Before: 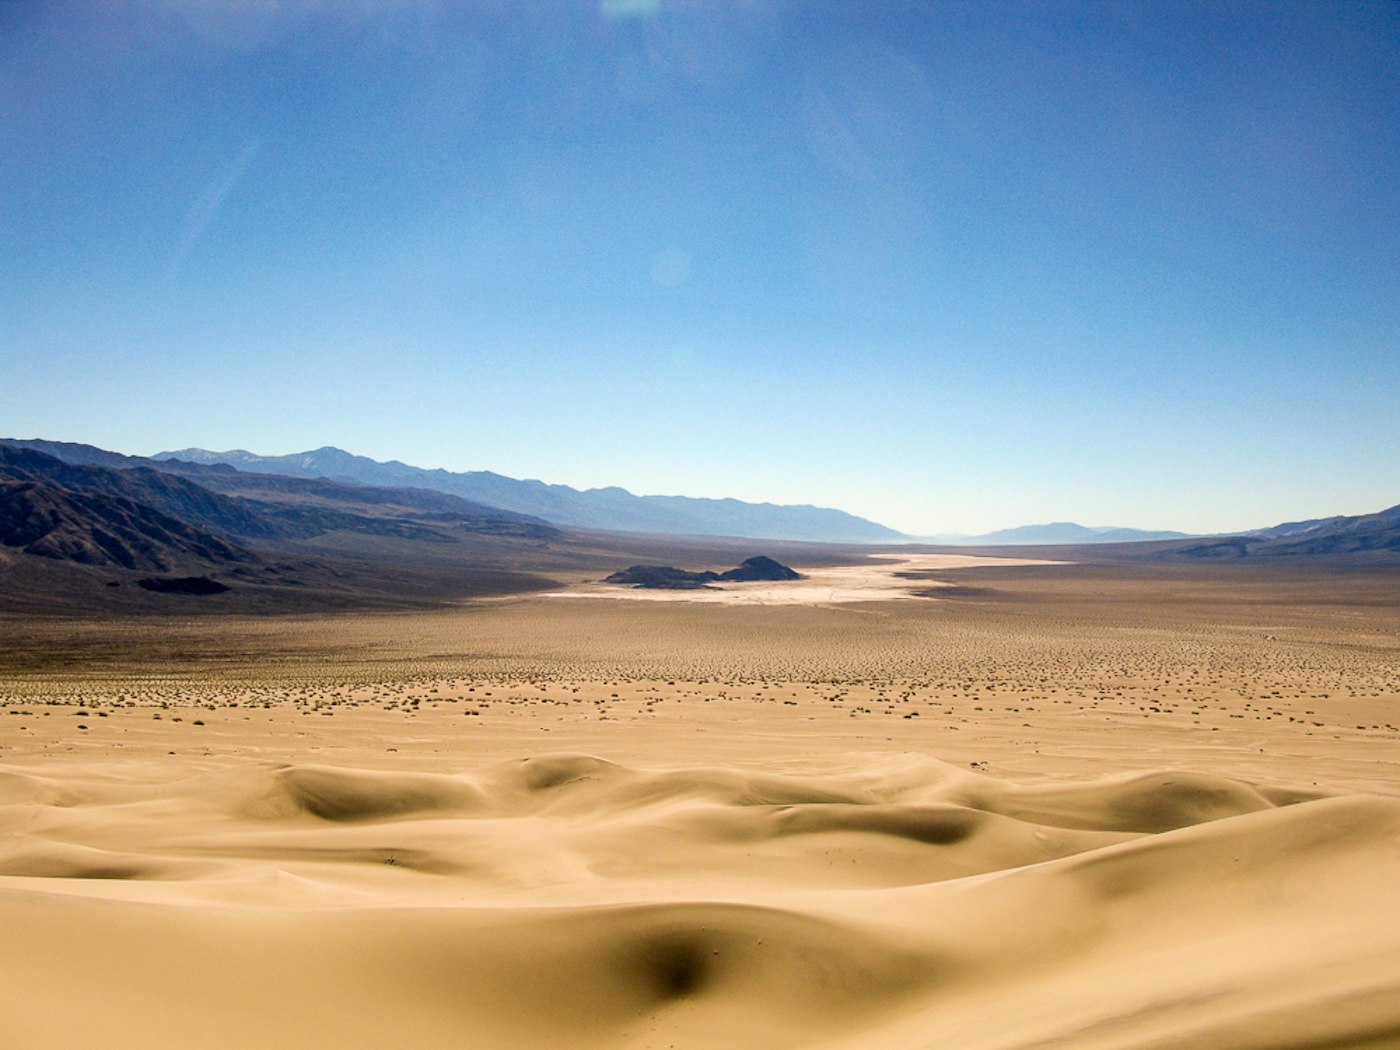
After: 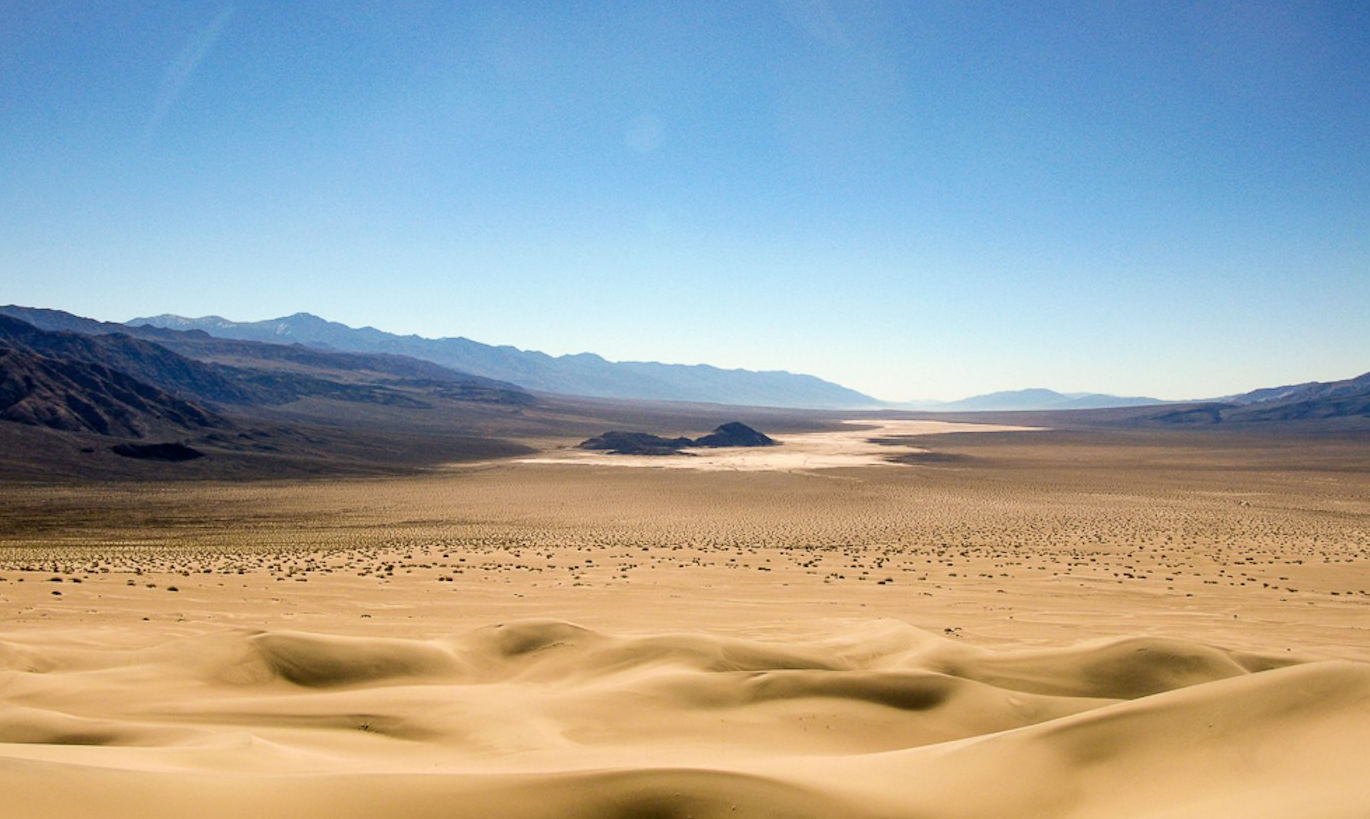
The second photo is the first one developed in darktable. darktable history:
crop and rotate: left 1.913%, top 12.774%, right 0.191%, bottom 9.156%
exposure: black level correction 0, exposure 0 EV, compensate exposure bias true, compensate highlight preservation false
